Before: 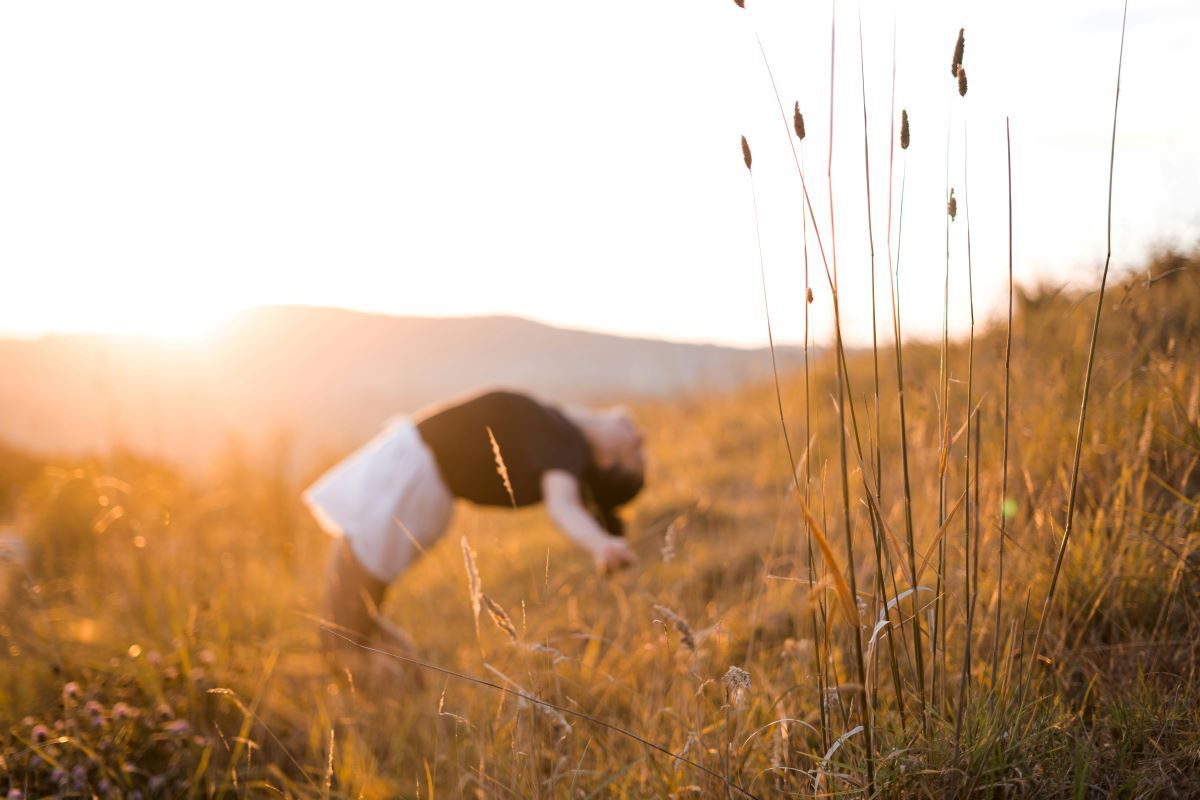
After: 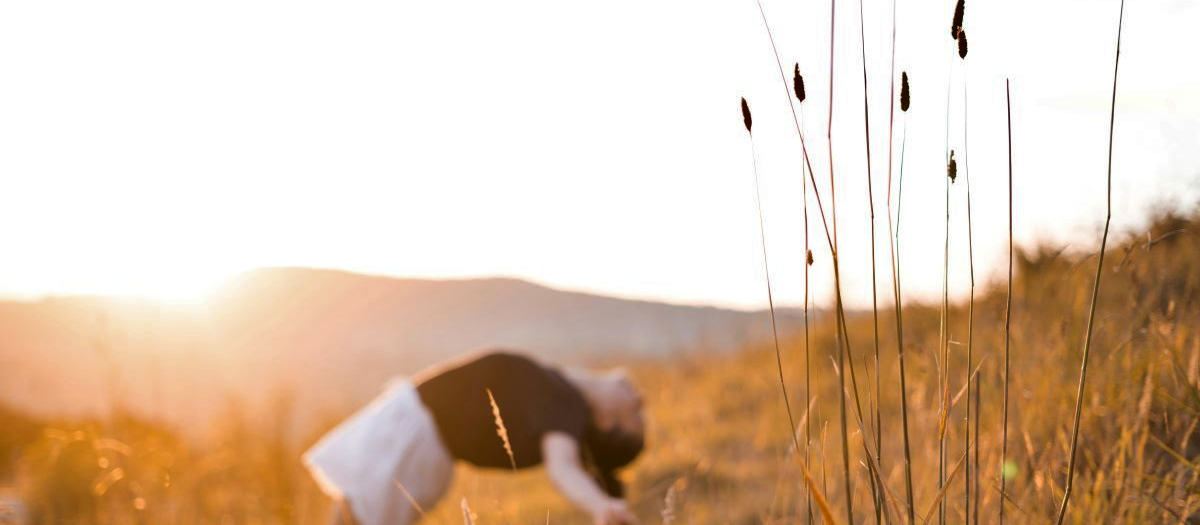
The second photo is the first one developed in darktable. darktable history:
shadows and highlights: soften with gaussian
crop and rotate: top 4.848%, bottom 29.503%
